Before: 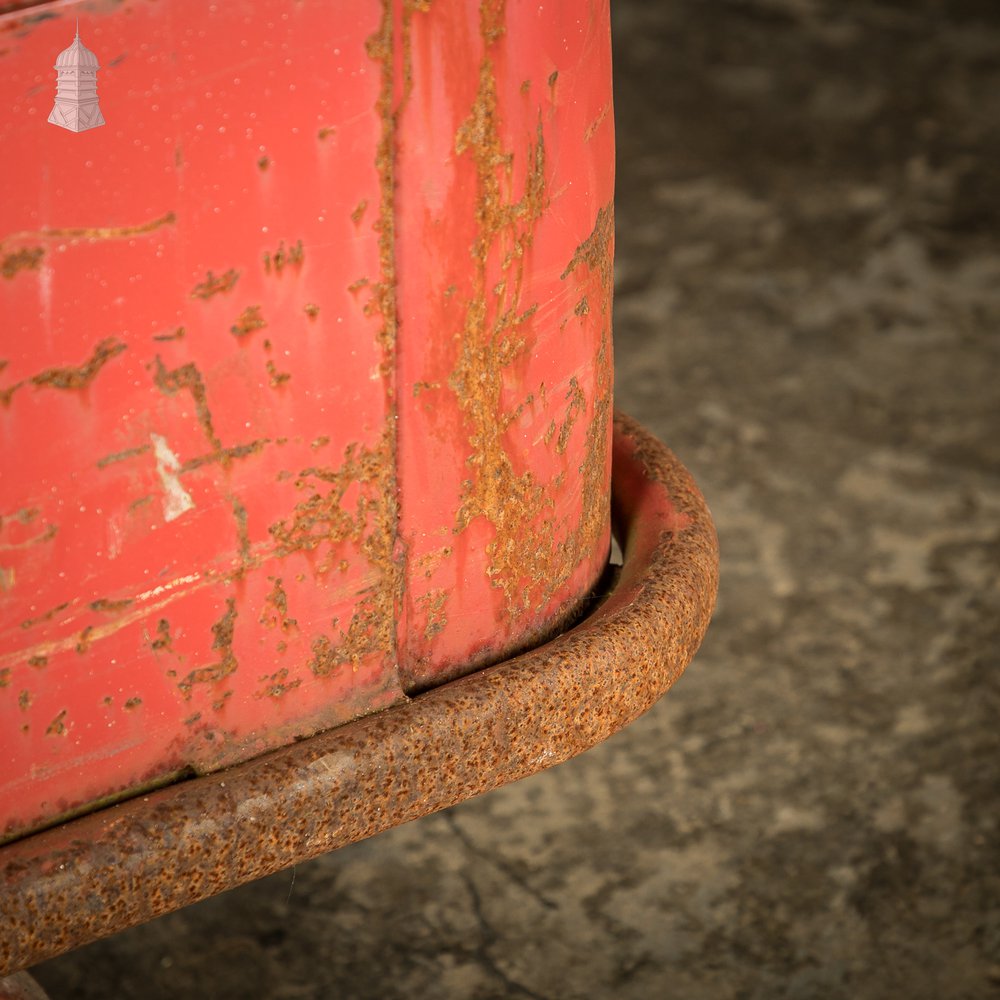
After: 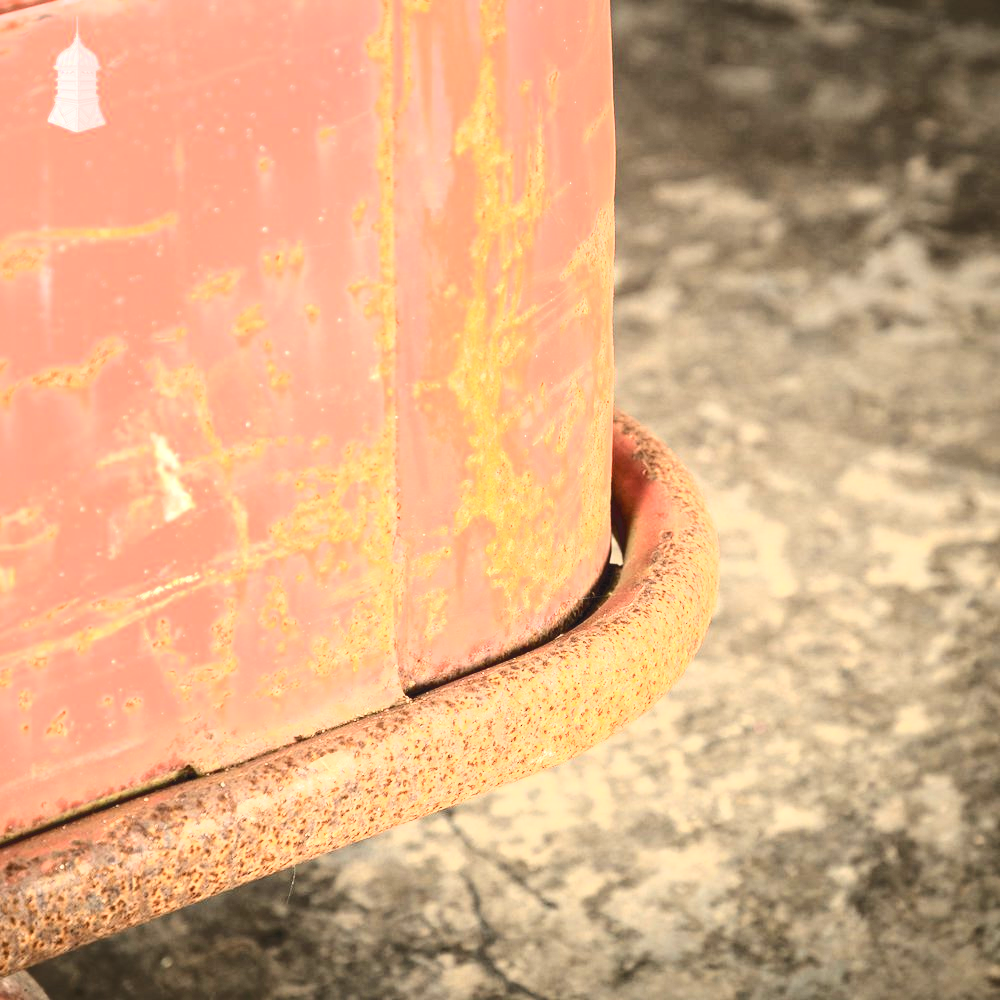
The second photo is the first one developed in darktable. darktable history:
exposure: black level correction 0, exposure 1.292 EV, compensate highlight preservation false
tone curve: curves: ch0 [(0, 0) (0.003, 0.037) (0.011, 0.061) (0.025, 0.104) (0.044, 0.145) (0.069, 0.145) (0.1, 0.127) (0.136, 0.175) (0.177, 0.207) (0.224, 0.252) (0.277, 0.341) (0.335, 0.446) (0.399, 0.554) (0.468, 0.658) (0.543, 0.757) (0.623, 0.843) (0.709, 0.919) (0.801, 0.958) (0.898, 0.975) (1, 1)], color space Lab, independent channels, preserve colors none
